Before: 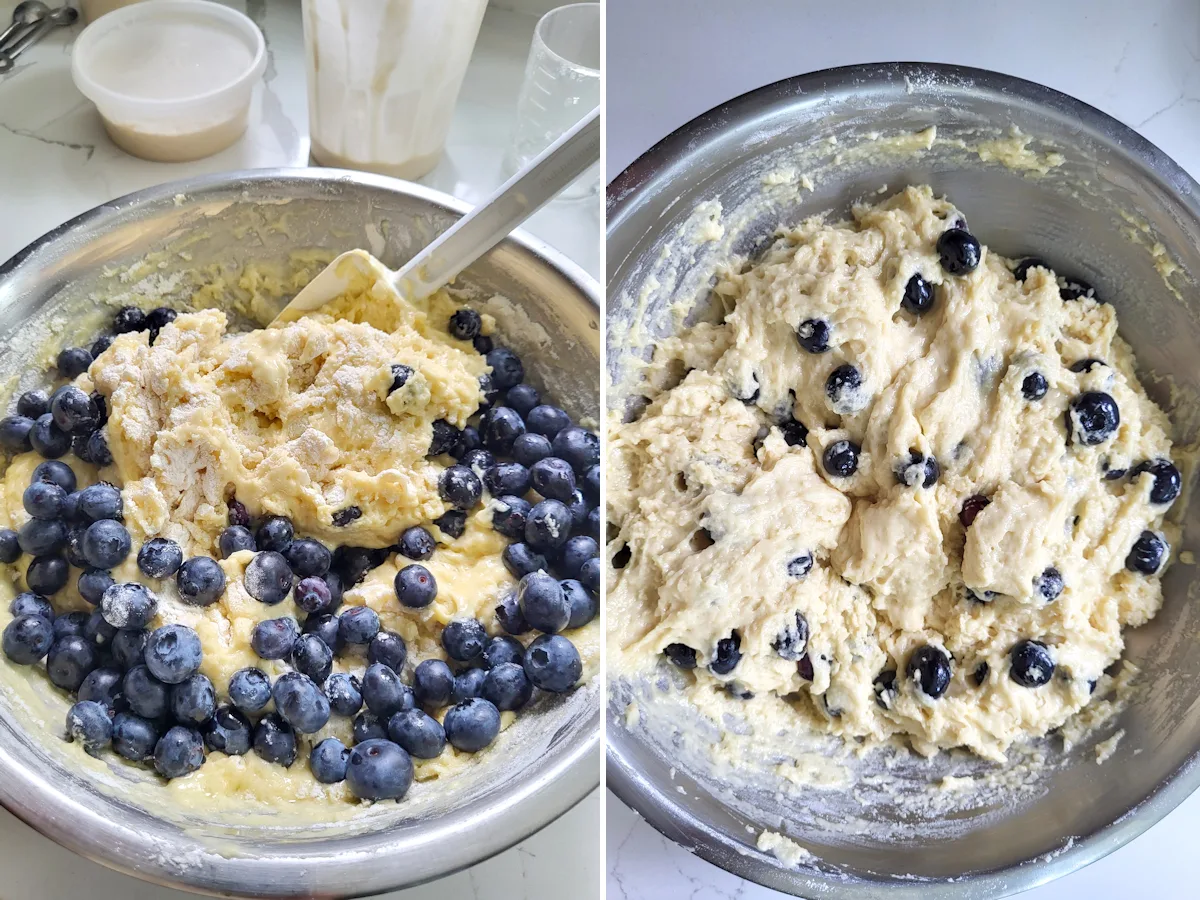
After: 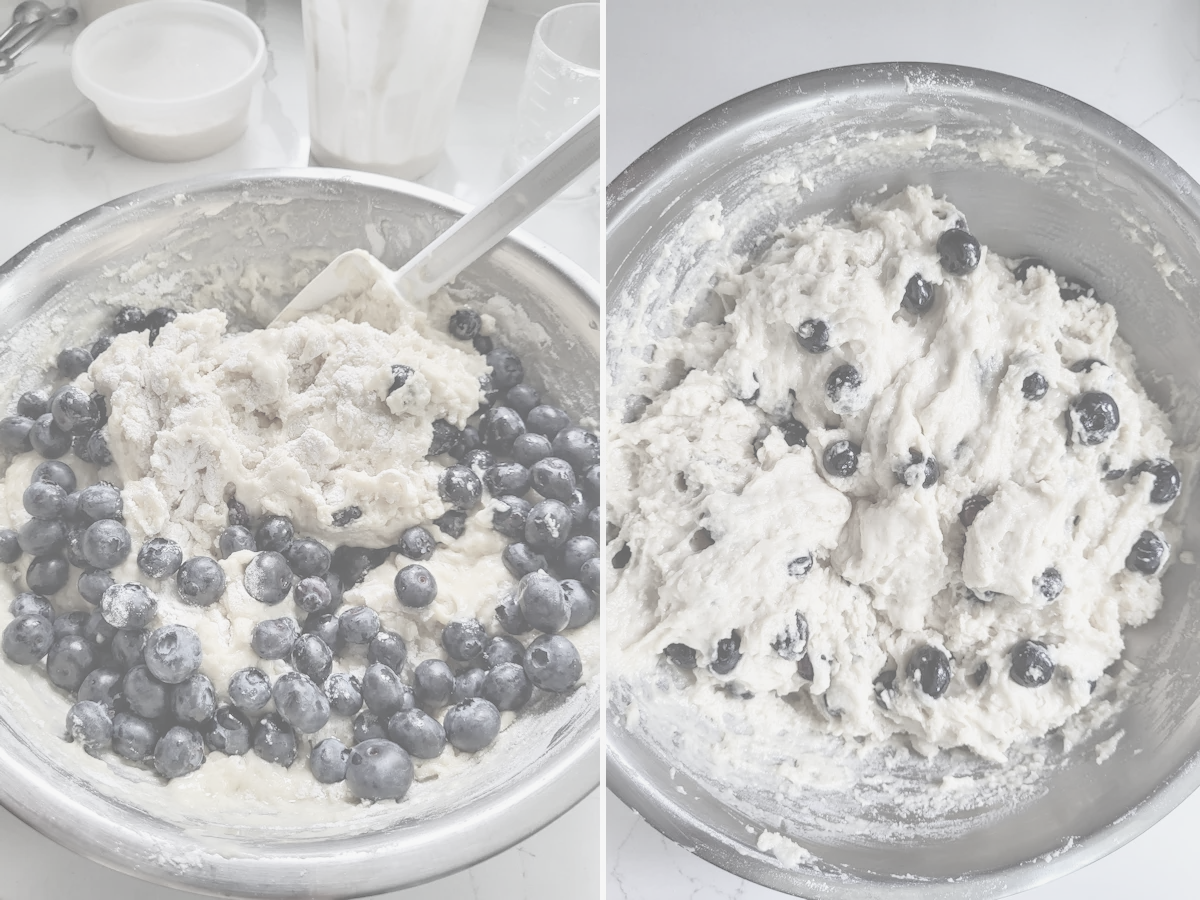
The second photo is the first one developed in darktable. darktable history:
contrast brightness saturation: contrast -0.32, brightness 0.75, saturation -0.78
local contrast: on, module defaults
color balance rgb: perceptual saturation grading › highlights -31.88%, perceptual saturation grading › mid-tones 5.8%, perceptual saturation grading › shadows 18.12%, perceptual brilliance grading › highlights 3.62%, perceptual brilliance grading › mid-tones -18.12%, perceptual brilliance grading › shadows -41.3%
